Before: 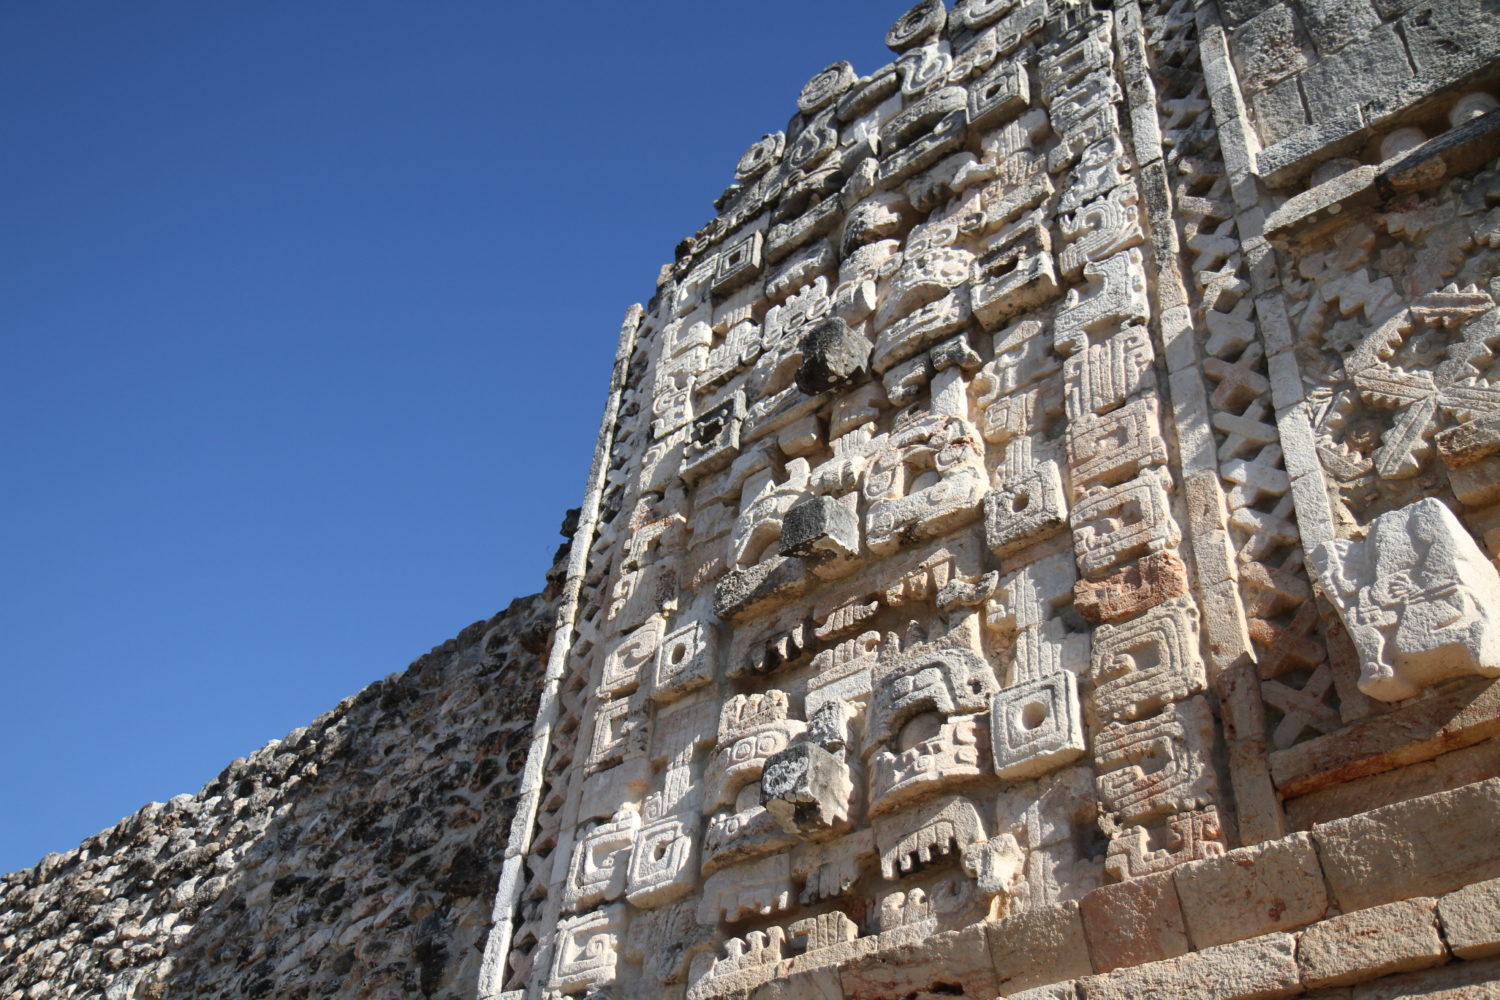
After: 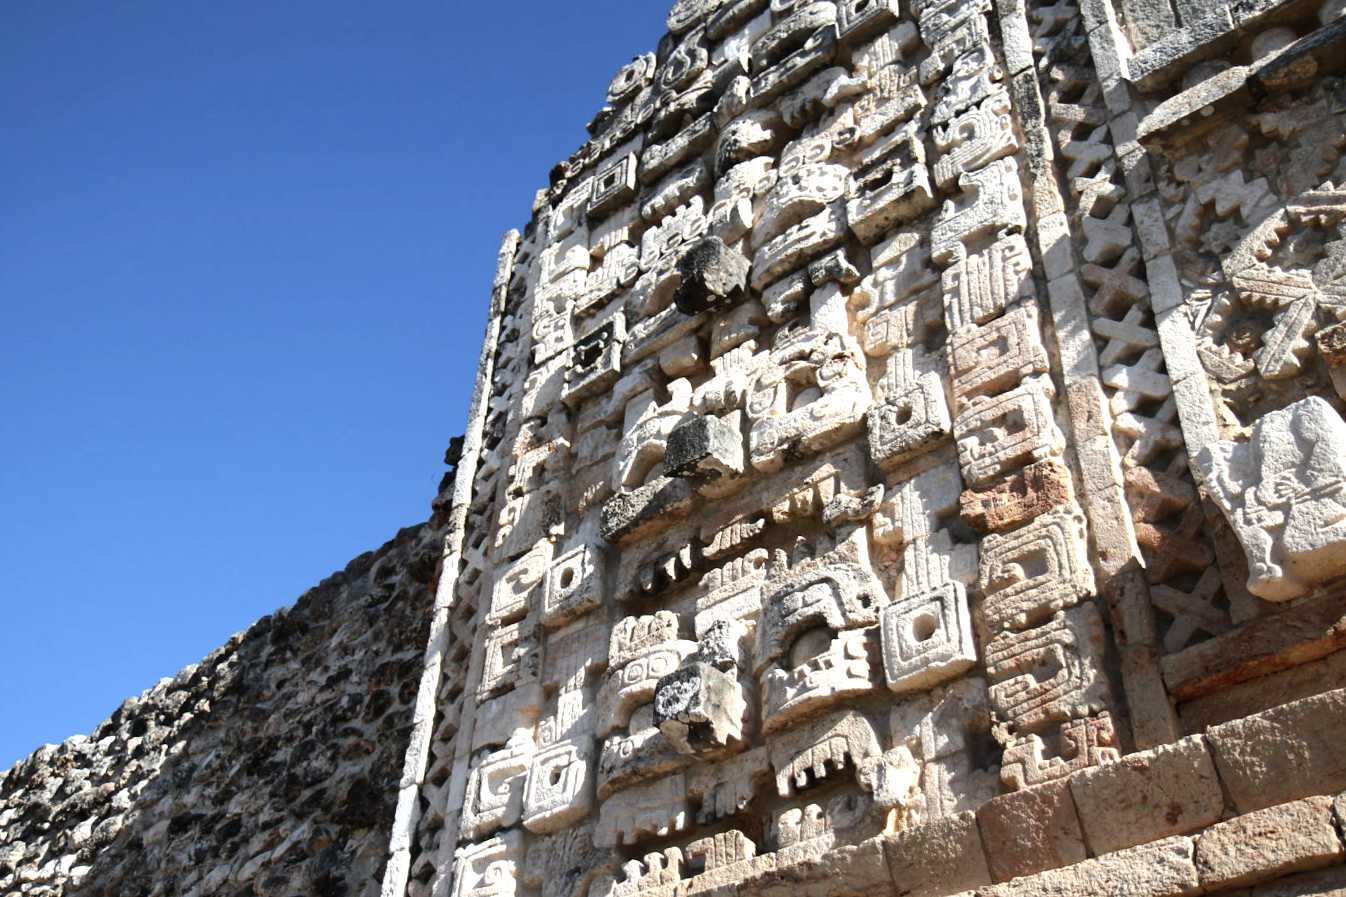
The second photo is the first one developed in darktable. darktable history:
crop and rotate: angle 1.96°, left 5.673%, top 5.673%
tone equalizer: -8 EV -0.75 EV, -7 EV -0.7 EV, -6 EV -0.6 EV, -5 EV -0.4 EV, -3 EV 0.4 EV, -2 EV 0.6 EV, -1 EV 0.7 EV, +0 EV 0.75 EV, edges refinement/feathering 500, mask exposure compensation -1.57 EV, preserve details no
